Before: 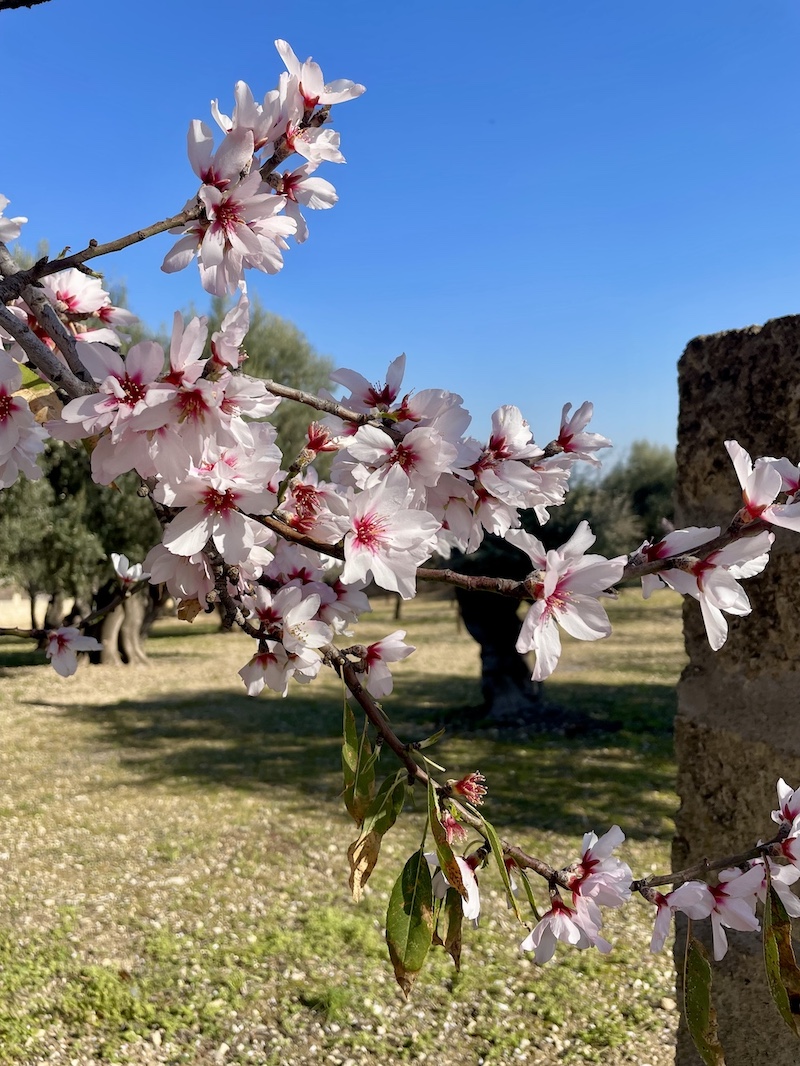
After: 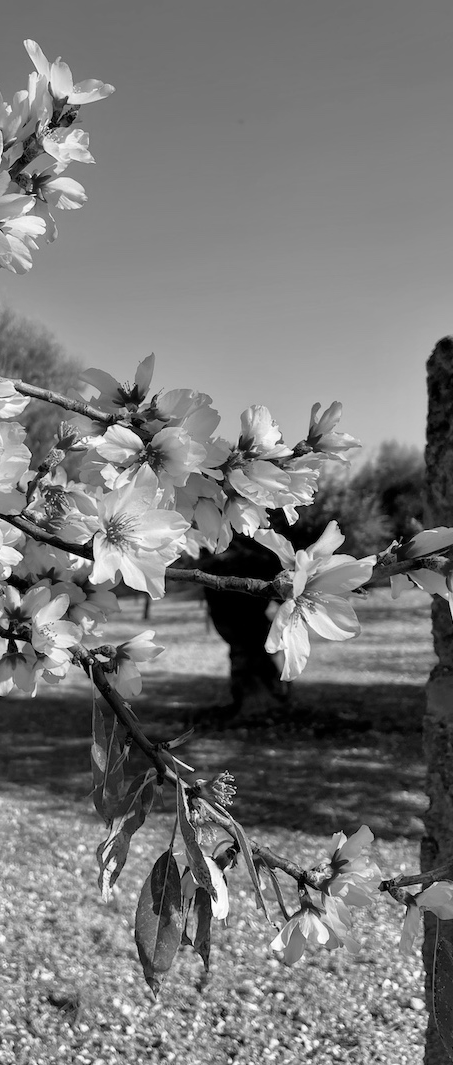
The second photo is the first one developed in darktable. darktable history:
crop: left 31.458%, top 0%, right 11.876%
monochrome: a -6.99, b 35.61, size 1.4
tone equalizer: on, module defaults
